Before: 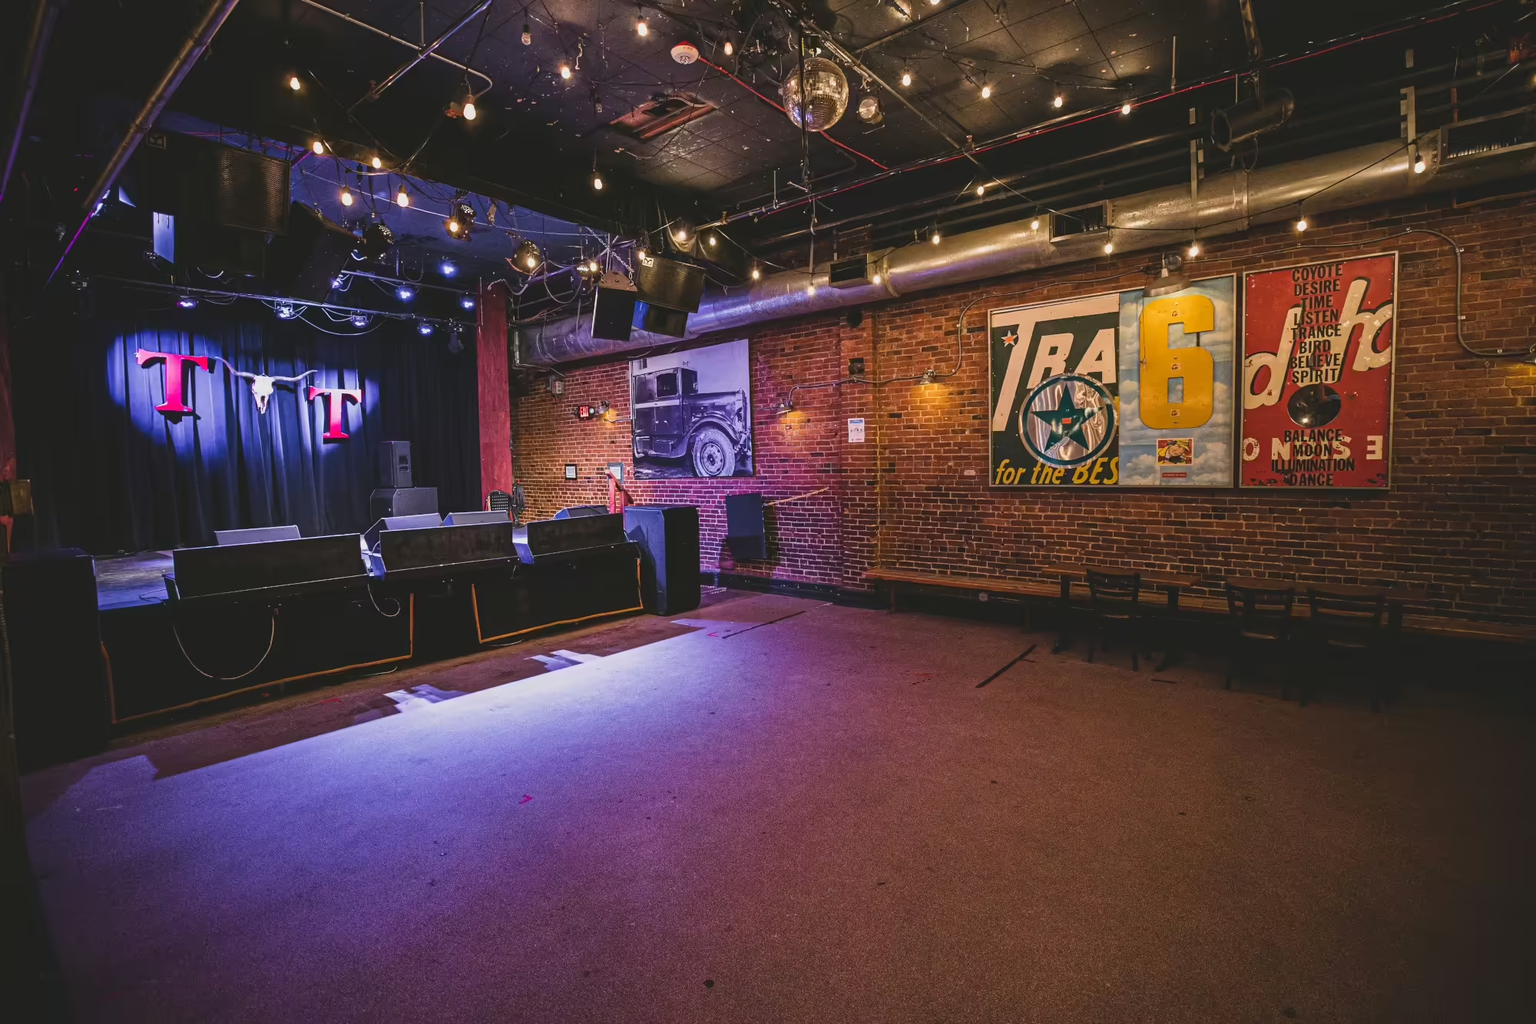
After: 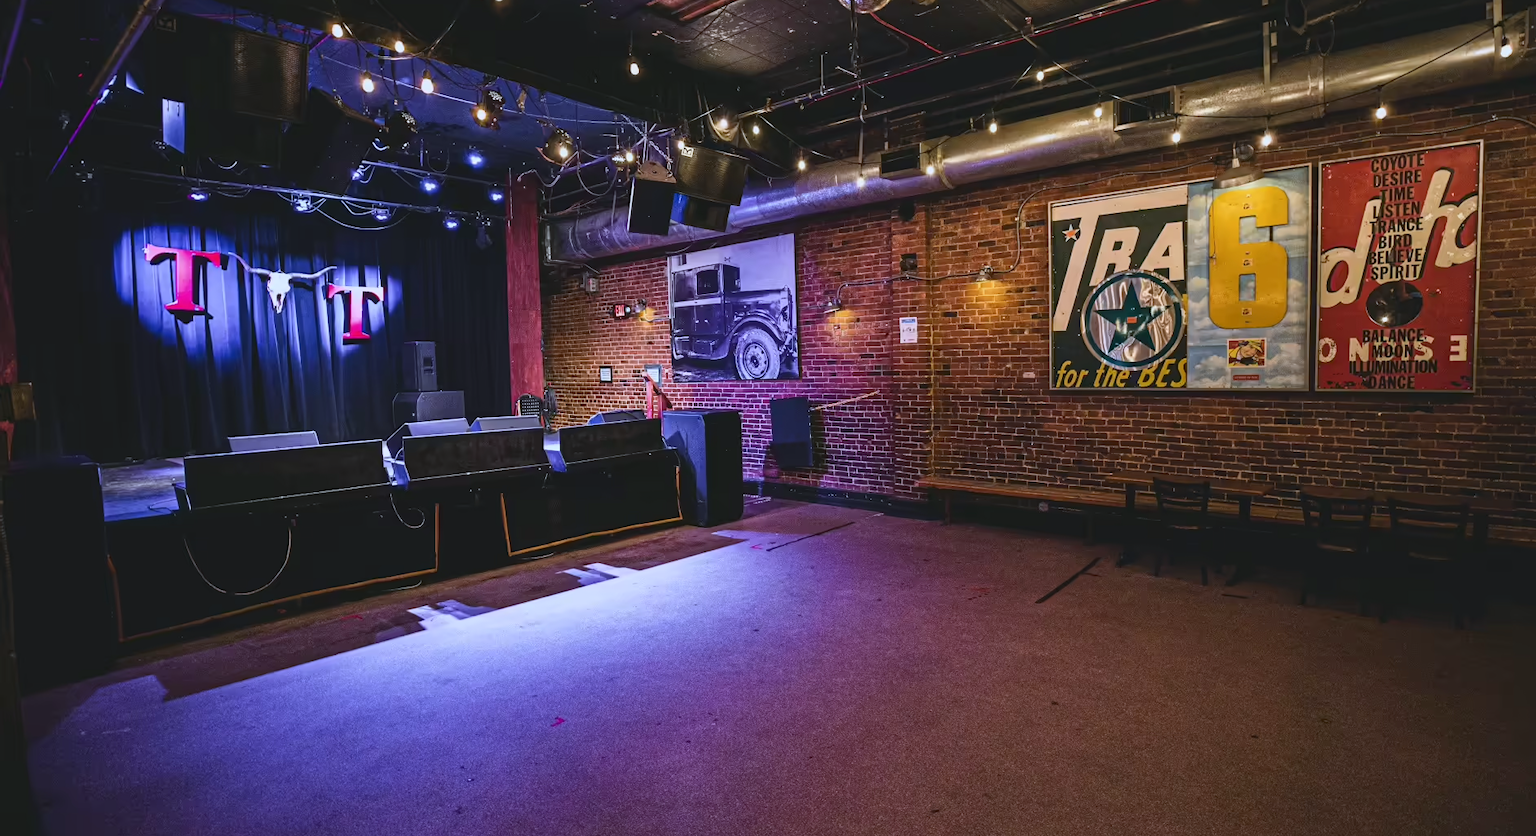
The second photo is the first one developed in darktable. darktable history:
white balance: red 0.924, blue 1.095
contrast brightness saturation: contrast 0.14
crop and rotate: angle 0.03°, top 11.643%, right 5.651%, bottom 11.189%
